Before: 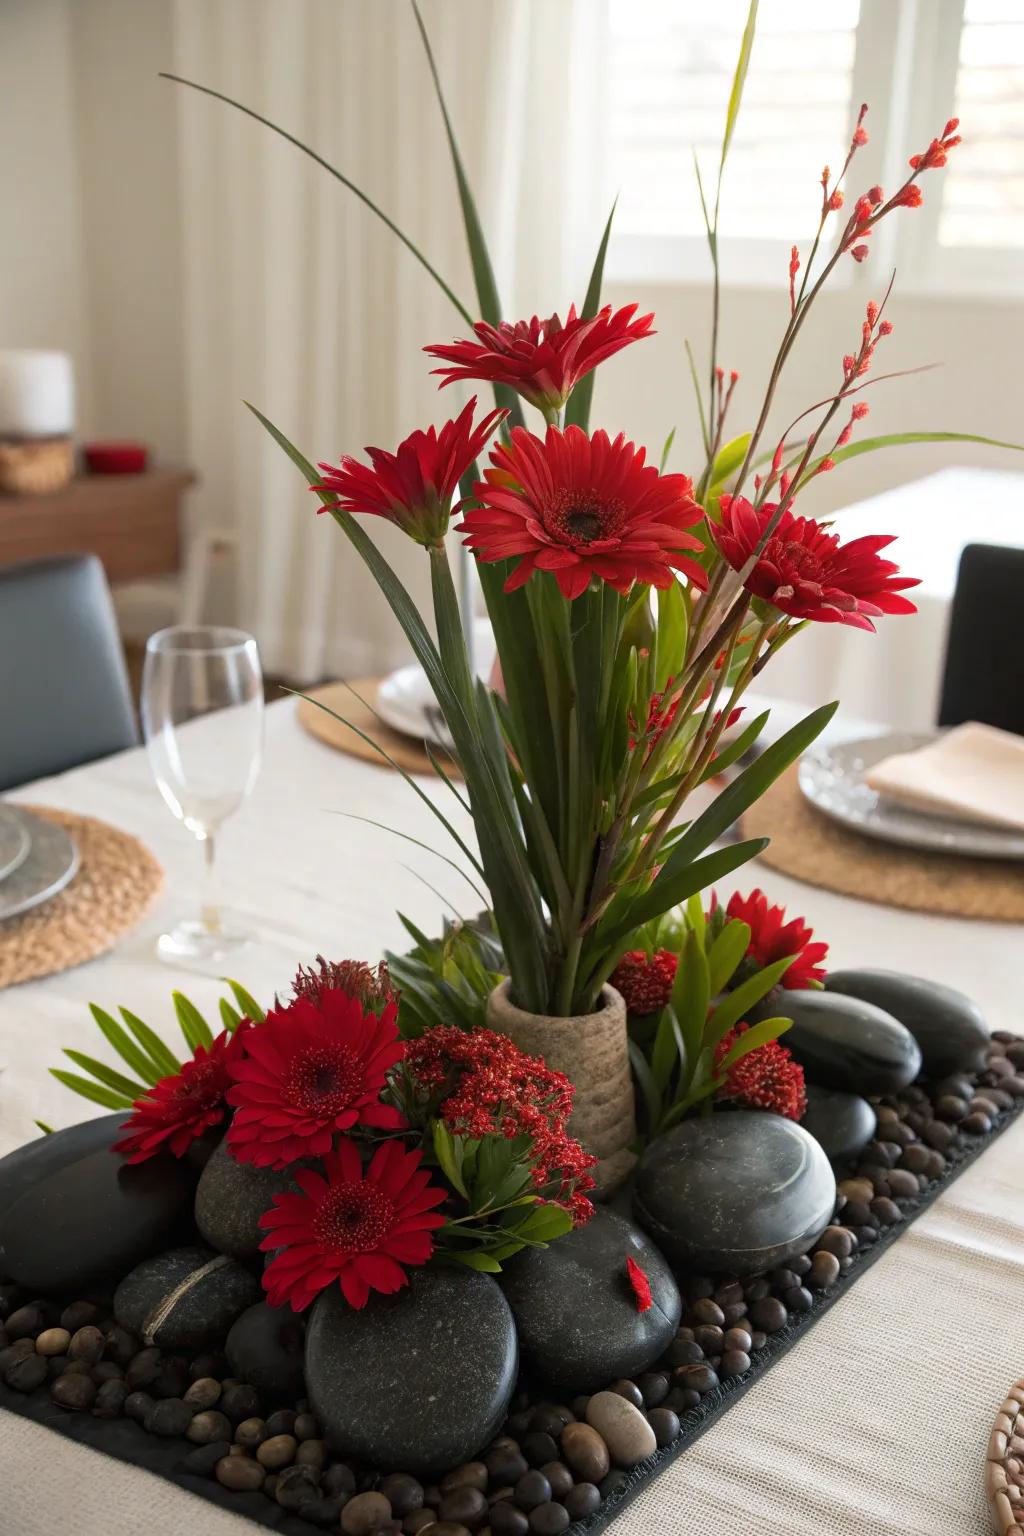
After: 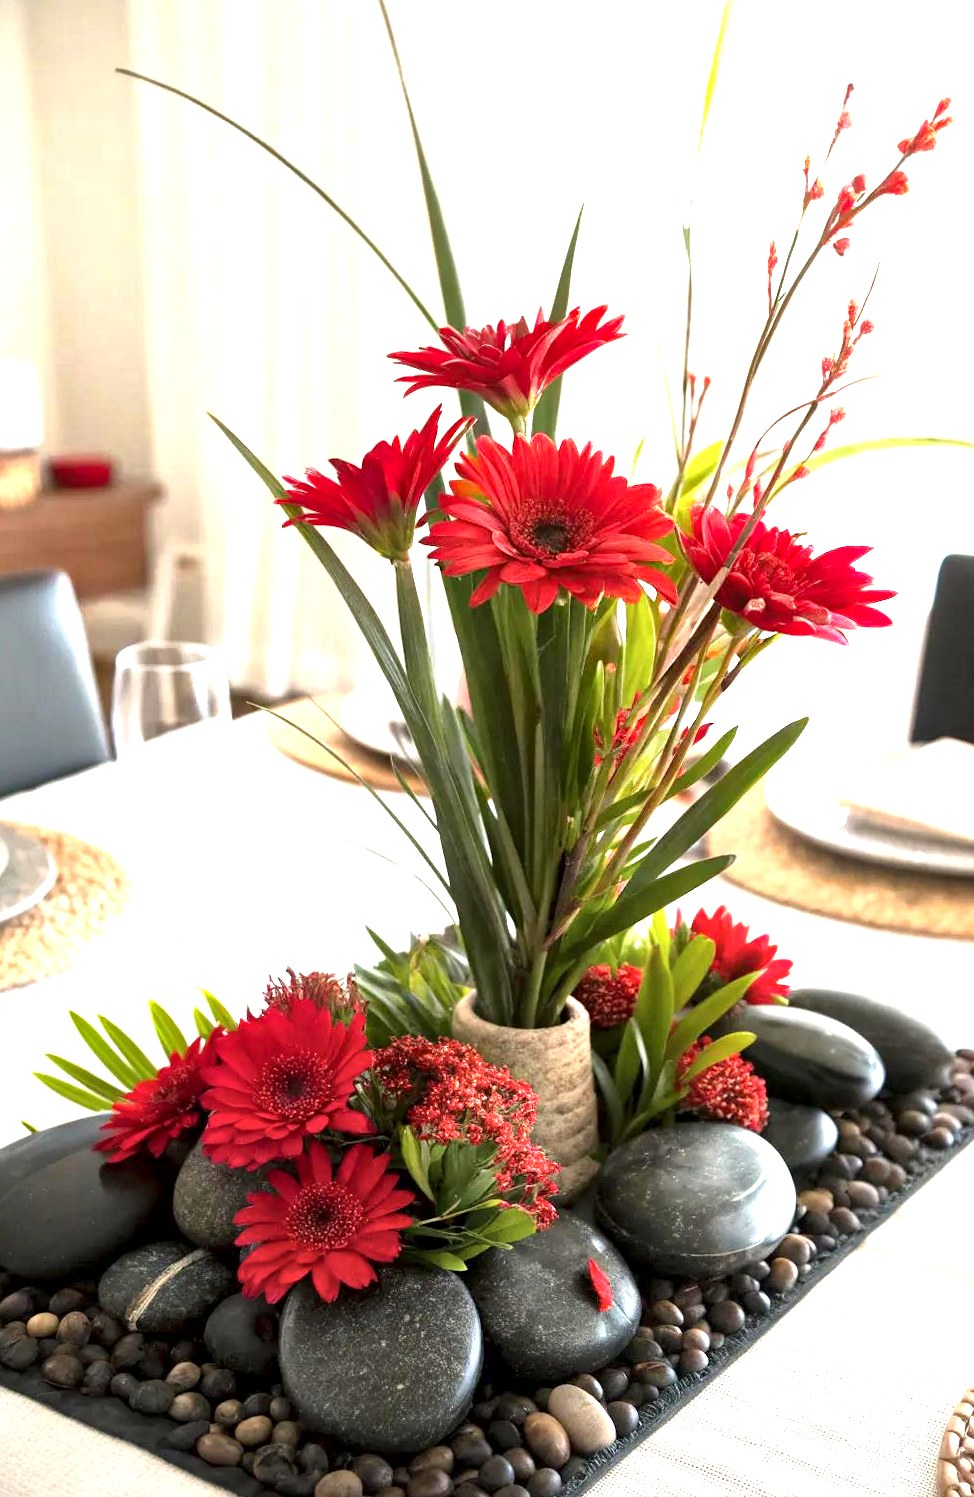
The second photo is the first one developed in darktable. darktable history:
local contrast: mode bilateral grid, contrast 100, coarseness 100, detail 165%, midtone range 0.2
rotate and perspective: rotation 0.074°, lens shift (vertical) 0.096, lens shift (horizontal) -0.041, crop left 0.043, crop right 0.952, crop top 0.024, crop bottom 0.979
exposure: black level correction 0, exposure 1.55 EV, compensate exposure bias true, compensate highlight preservation false
